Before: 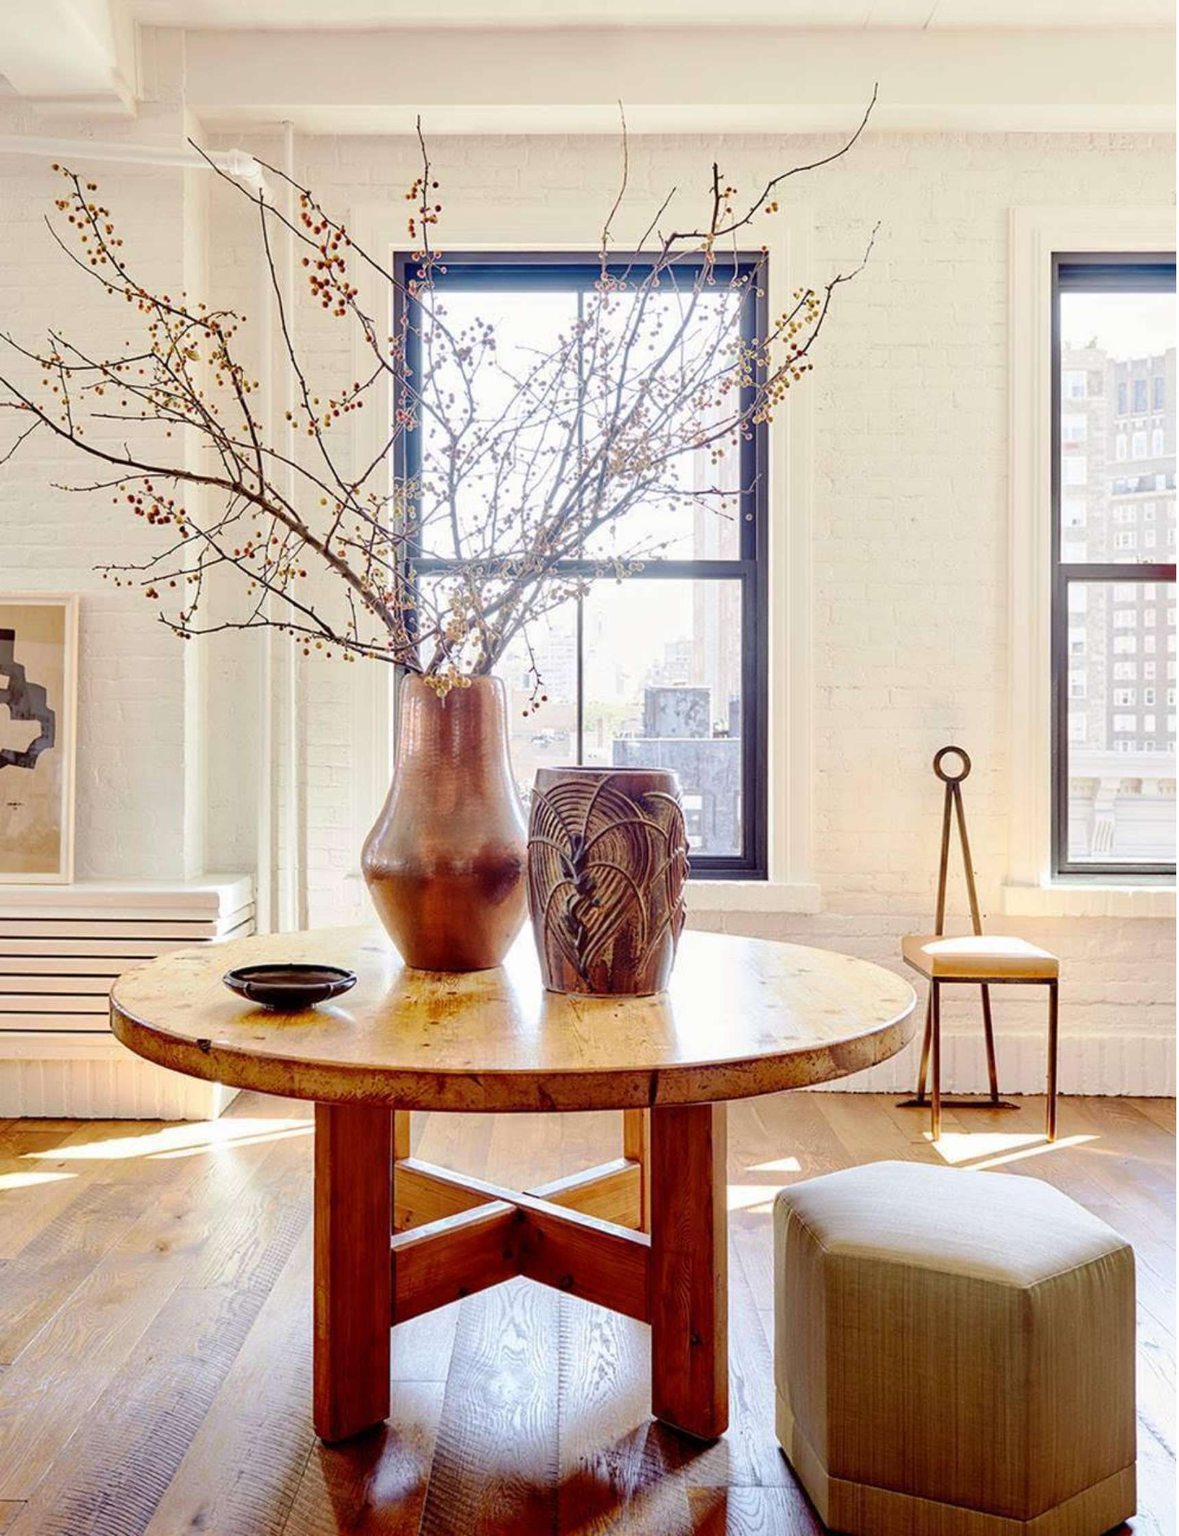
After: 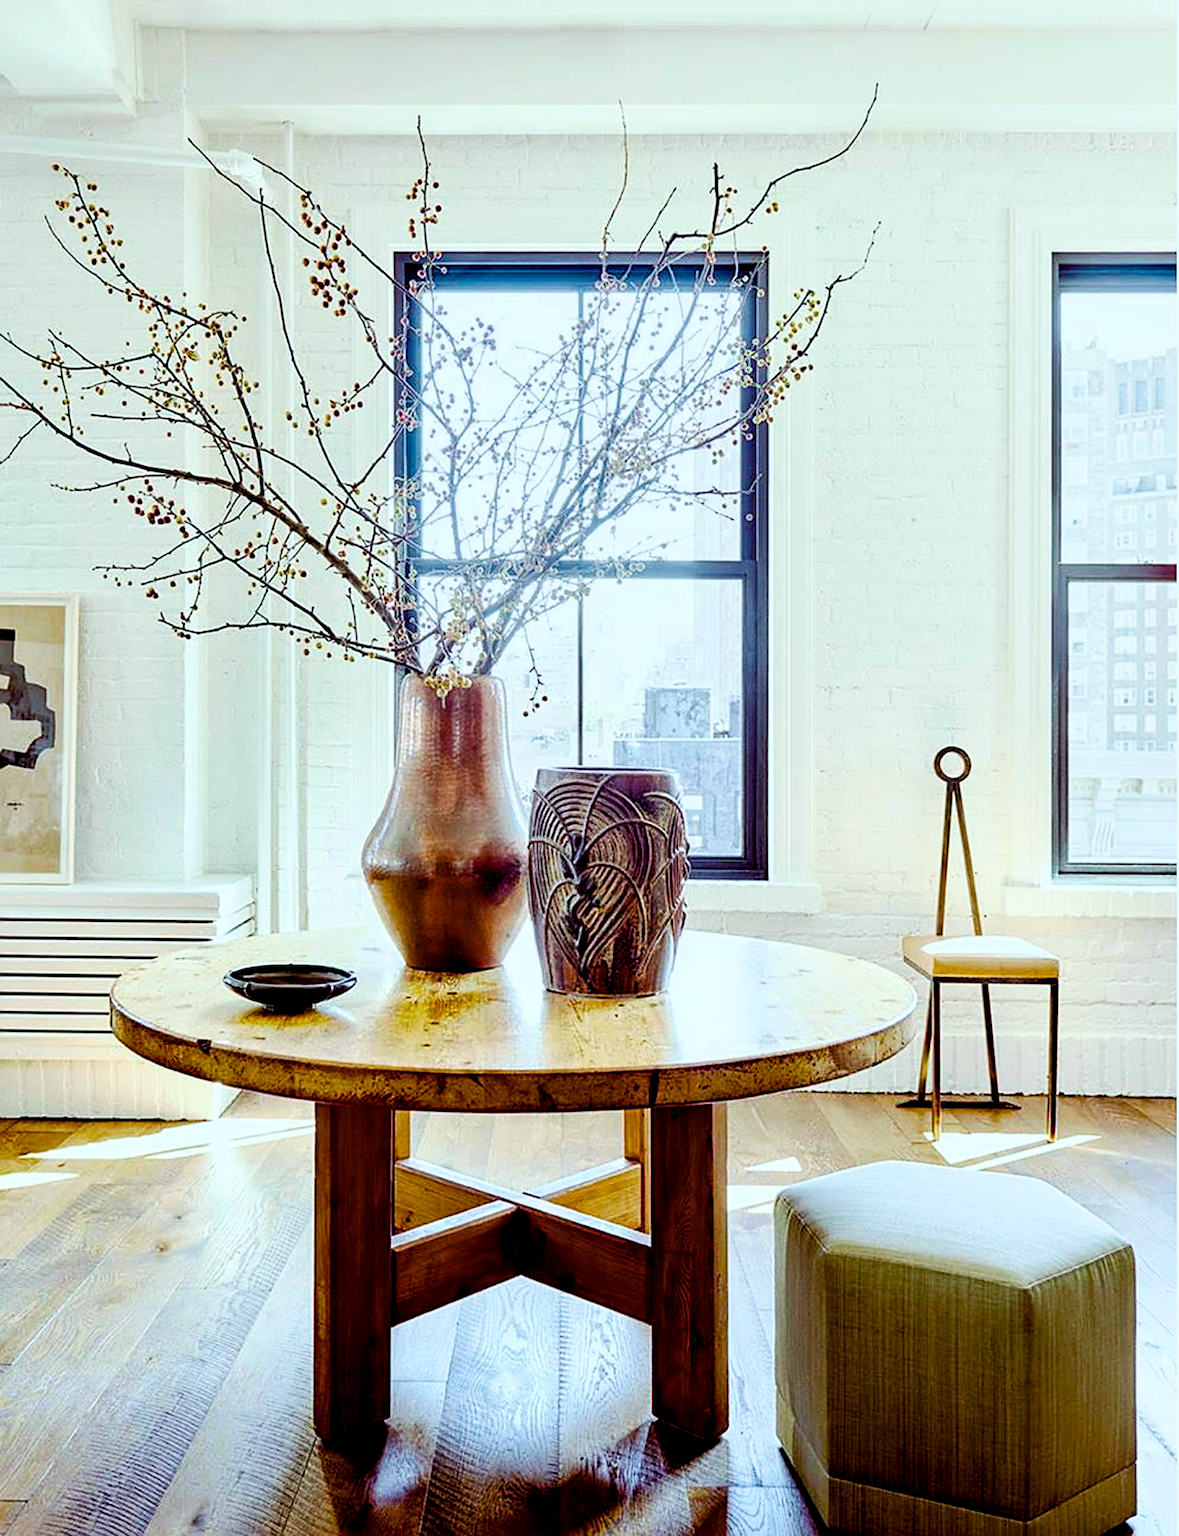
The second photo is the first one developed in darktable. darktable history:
tone equalizer: on, module defaults
filmic rgb: white relative exposure 3.9 EV, hardness 4.26
sharpen: on, module defaults
color balance rgb: shadows lift › luminance -7.7%, shadows lift › chroma 2.13%, shadows lift › hue 200.79°, power › luminance -7.77%, power › chroma 2.27%, power › hue 220.69°, highlights gain › luminance 15.15%, highlights gain › chroma 4%, highlights gain › hue 209.35°, global offset › luminance -0.21%, global offset › chroma 0.27%, perceptual saturation grading › global saturation 24.42%, perceptual saturation grading › highlights -24.42%, perceptual saturation grading › mid-tones 24.42%, perceptual saturation grading › shadows 40%, perceptual brilliance grading › global brilliance -5%, perceptual brilliance grading › highlights 24.42%, perceptual brilliance grading › mid-tones 7%, perceptual brilliance grading › shadows -5%
local contrast: highlights 100%, shadows 100%, detail 120%, midtone range 0.2
